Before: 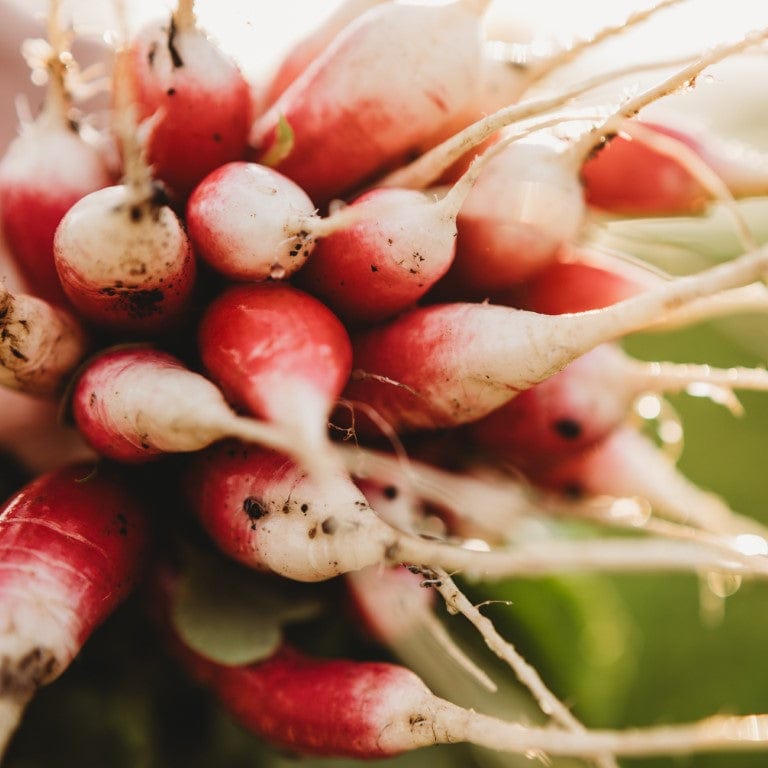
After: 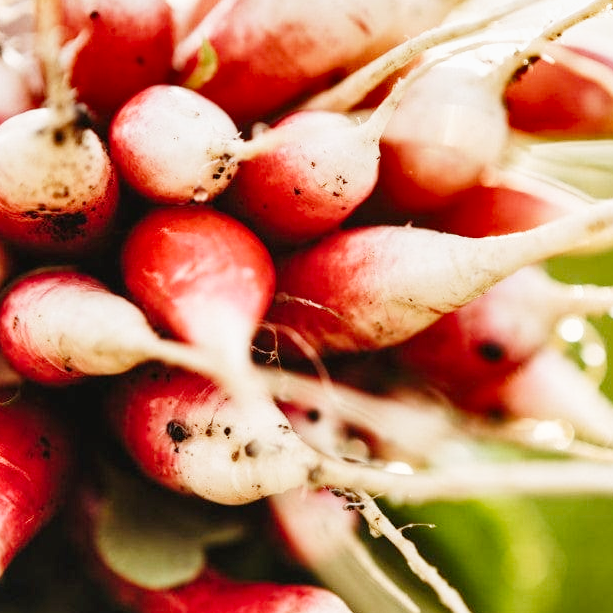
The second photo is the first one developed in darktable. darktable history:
shadows and highlights: shadows 43.71, white point adjustment -1.46, soften with gaussian
crop and rotate: left 10.071%, top 10.071%, right 10.02%, bottom 10.02%
base curve: curves: ch0 [(0, 0) (0.008, 0.007) (0.022, 0.029) (0.048, 0.089) (0.092, 0.197) (0.191, 0.399) (0.275, 0.534) (0.357, 0.65) (0.477, 0.78) (0.542, 0.833) (0.799, 0.973) (1, 1)], preserve colors none
local contrast: highlights 100%, shadows 100%, detail 120%, midtone range 0.2
